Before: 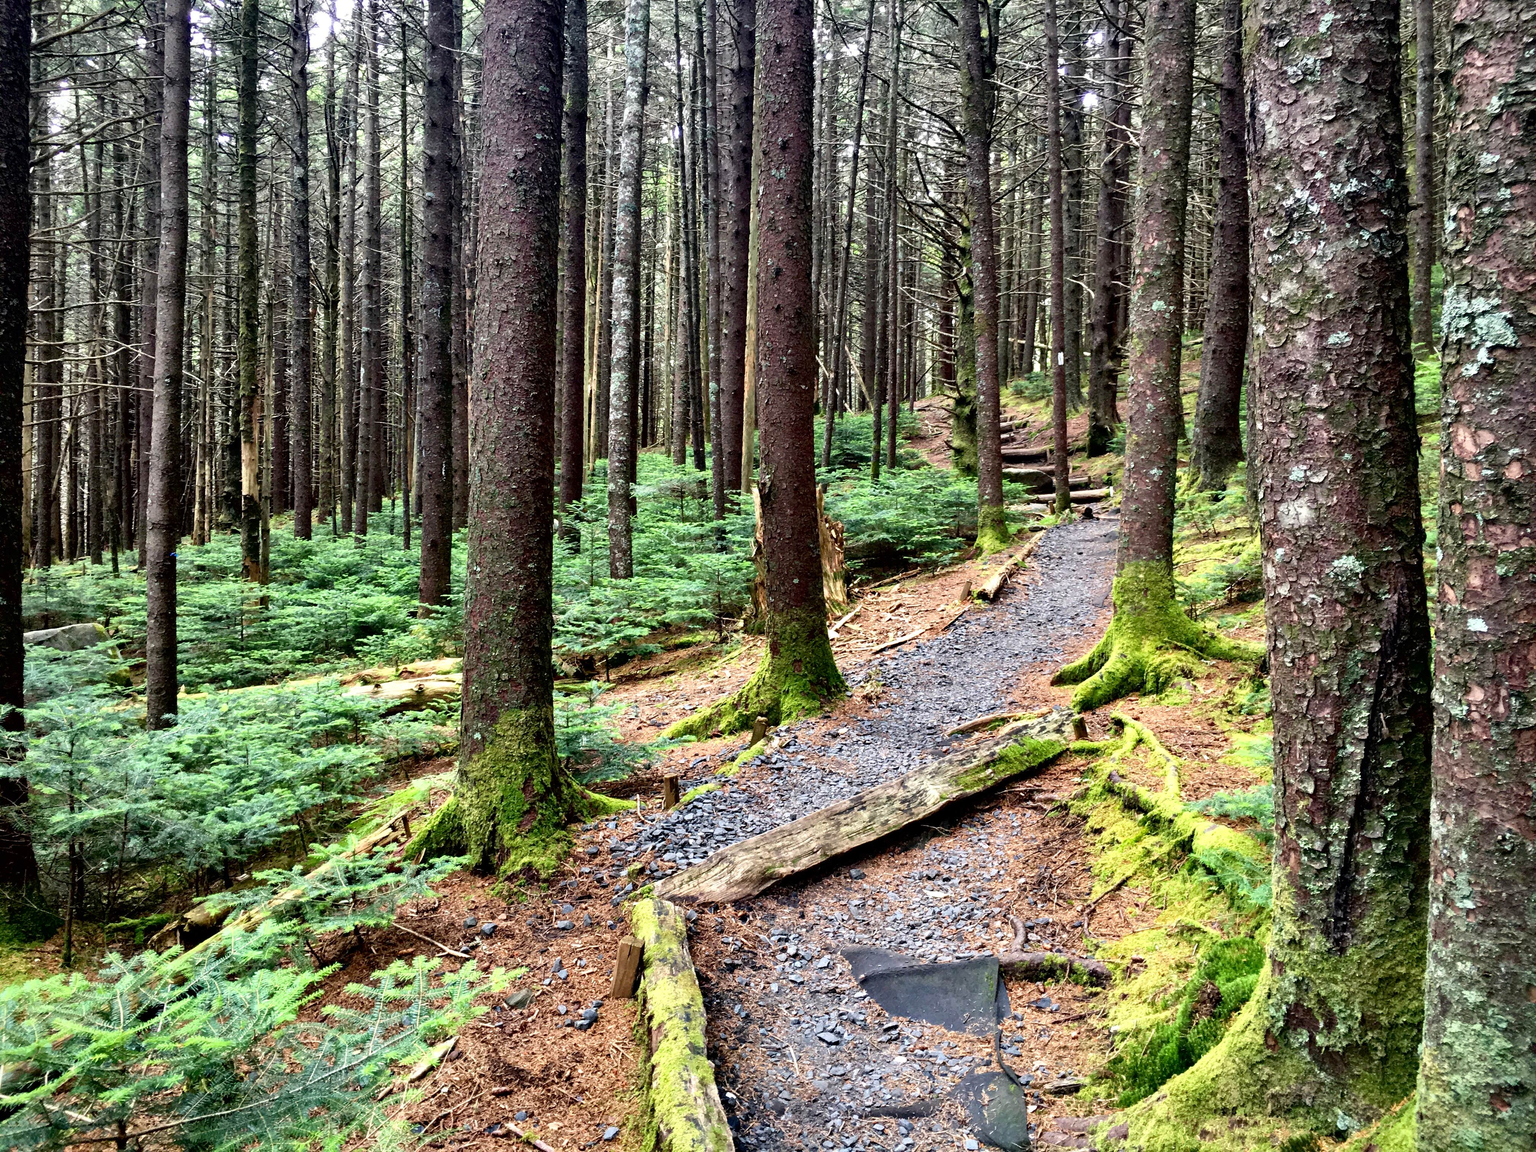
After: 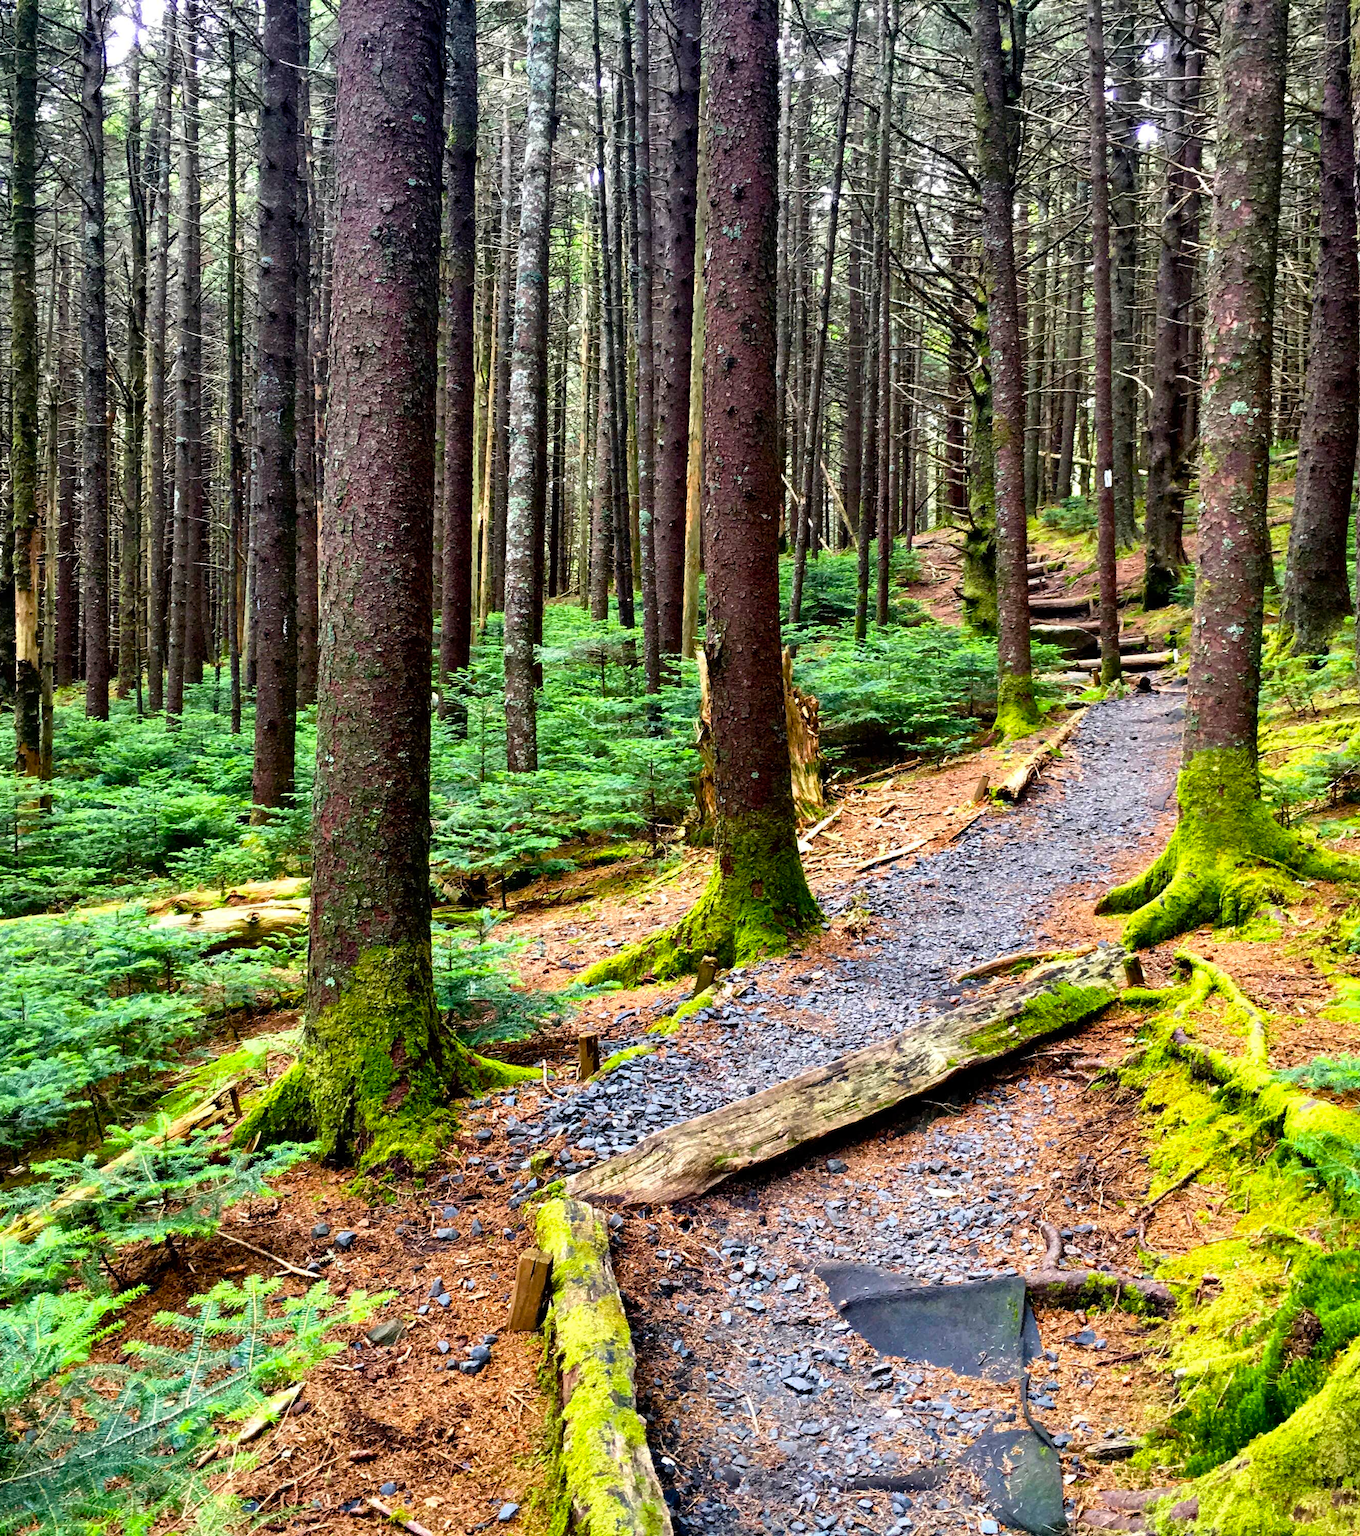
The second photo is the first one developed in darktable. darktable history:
crop and rotate: left 15.004%, right 18.558%
color balance rgb: perceptual saturation grading › global saturation 30.324%, global vibrance 28.237%
